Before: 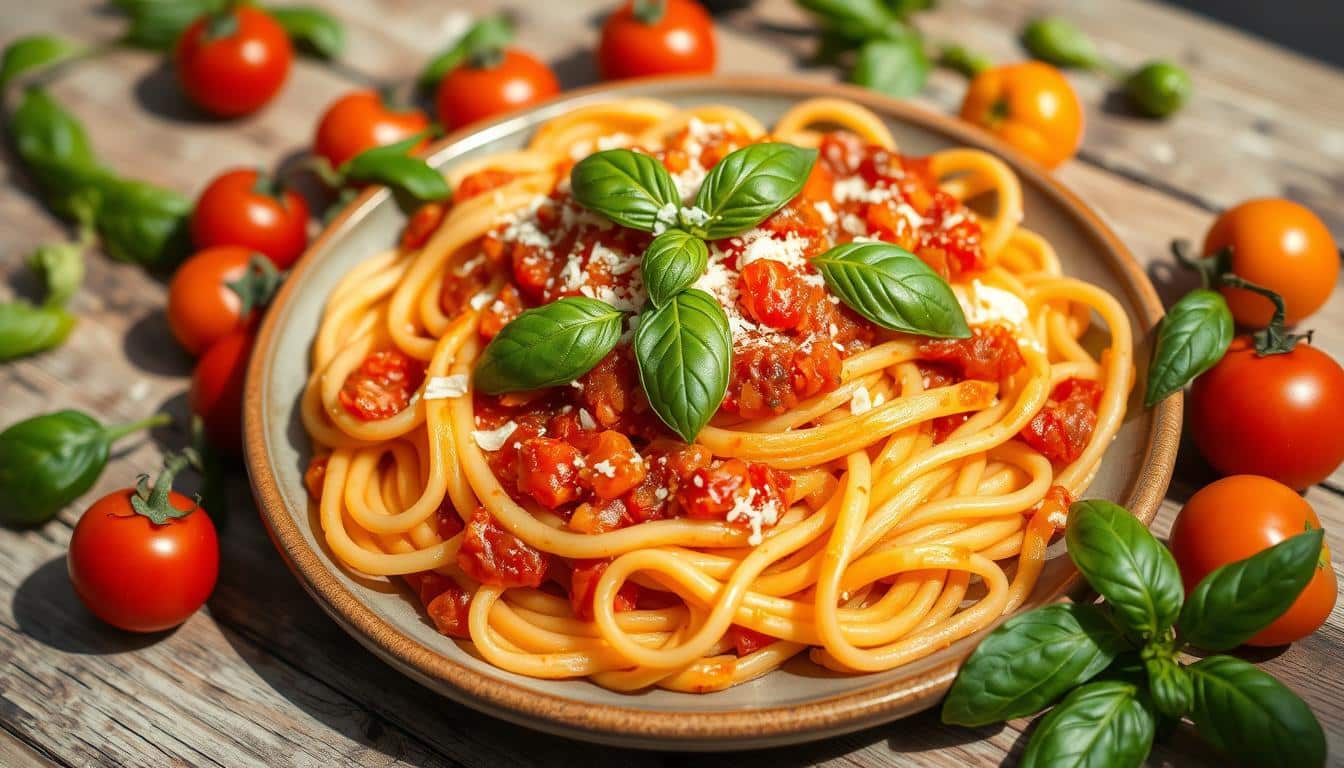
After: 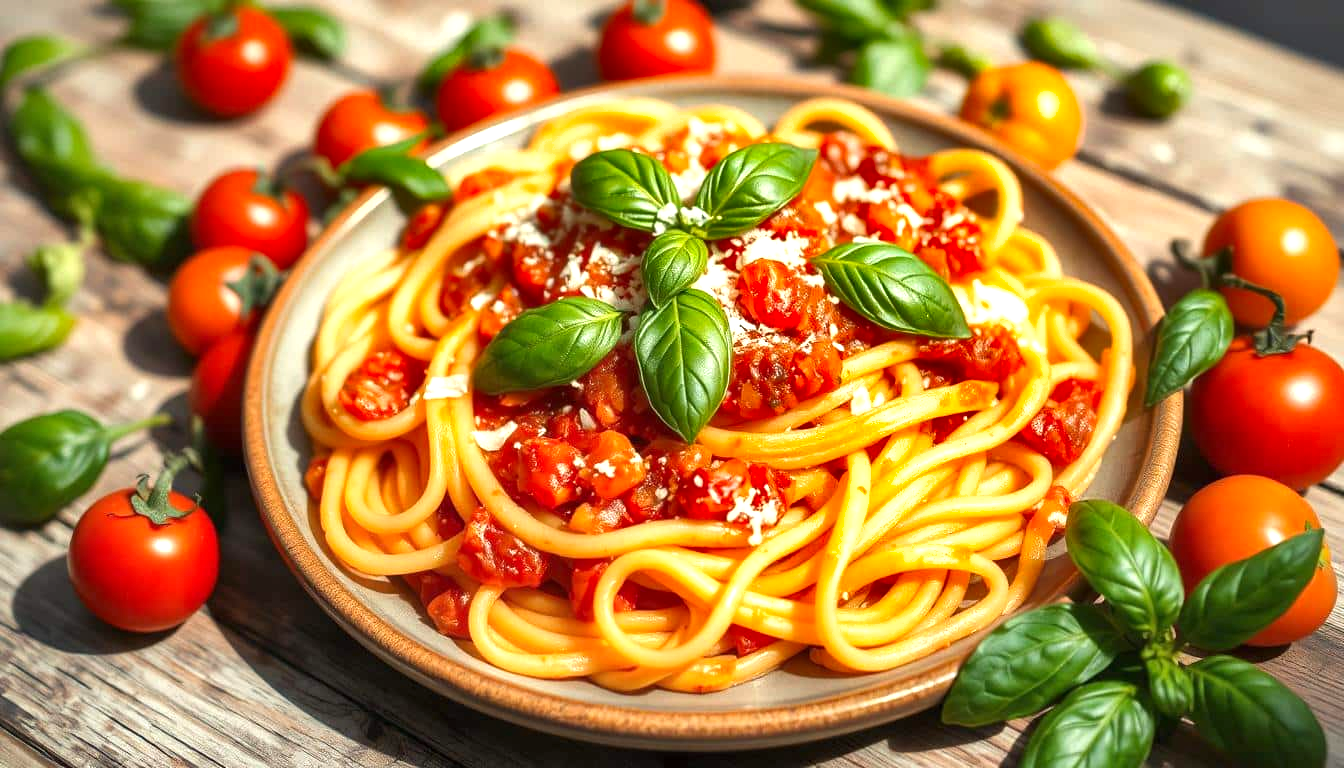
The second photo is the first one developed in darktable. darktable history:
exposure: exposure 0.744 EV, compensate exposure bias true, compensate highlight preservation false
shadows and highlights: shadows 43.78, white point adjustment -1.53, soften with gaussian
